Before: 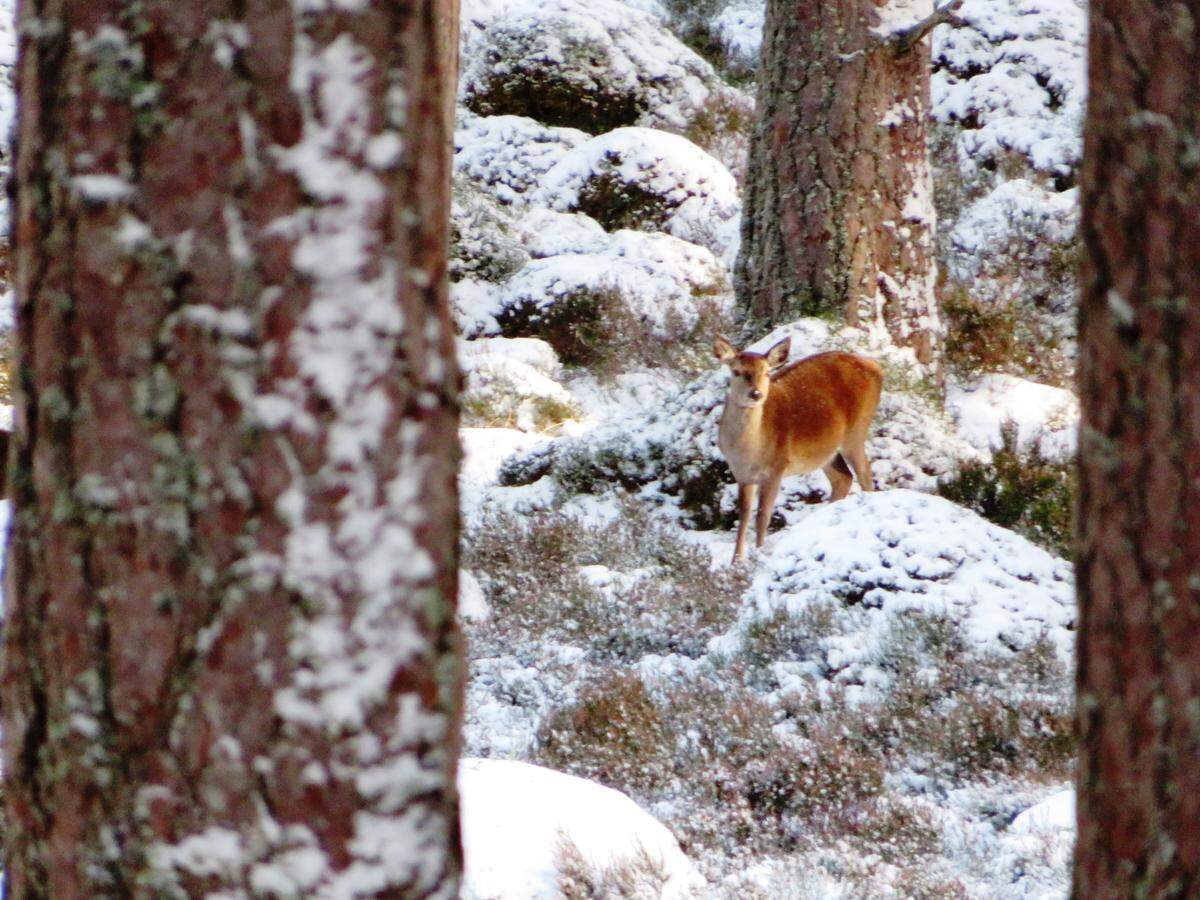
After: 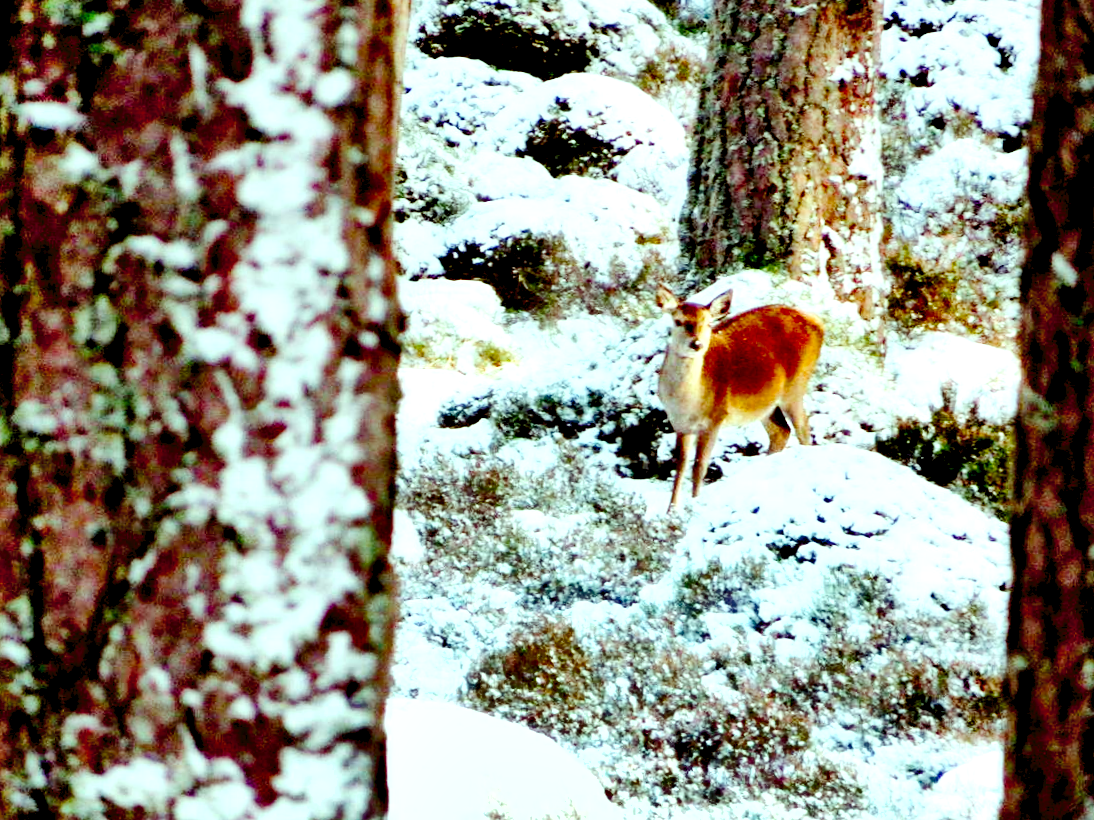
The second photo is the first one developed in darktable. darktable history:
color calibration: x 0.329, y 0.345, temperature 5633 K
exposure: black level correction 0.035, exposure 0.9 EV, compensate highlight preservation false
contrast brightness saturation: contrast 0.08, saturation 0.02
tone curve: curves: ch0 [(0, 0) (0.003, 0.031) (0.011, 0.033) (0.025, 0.036) (0.044, 0.045) (0.069, 0.06) (0.1, 0.079) (0.136, 0.109) (0.177, 0.15) (0.224, 0.192) (0.277, 0.262) (0.335, 0.347) (0.399, 0.433) (0.468, 0.528) (0.543, 0.624) (0.623, 0.705) (0.709, 0.788) (0.801, 0.865) (0.898, 0.933) (1, 1)], preserve colors none
color balance rgb: shadows lift › chroma 7.23%, shadows lift › hue 246.48°, highlights gain › chroma 5.38%, highlights gain › hue 196.93°, white fulcrum 1 EV
shadows and highlights: soften with gaussian
crop and rotate: angle -1.96°, left 3.097%, top 4.154%, right 1.586%, bottom 0.529%
